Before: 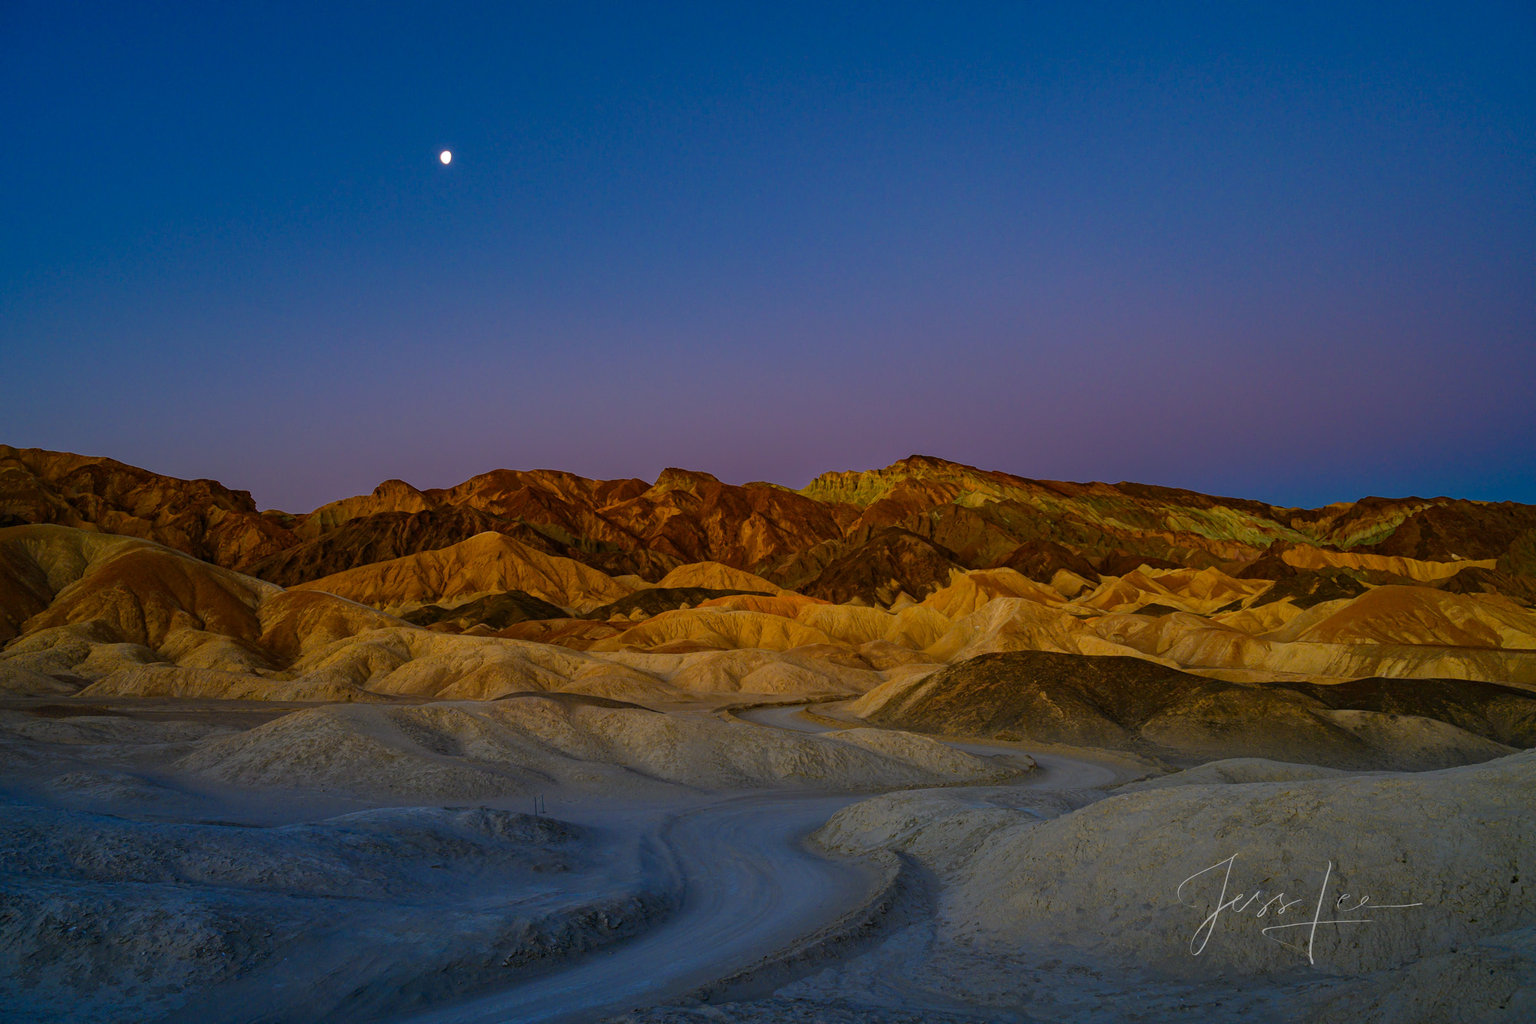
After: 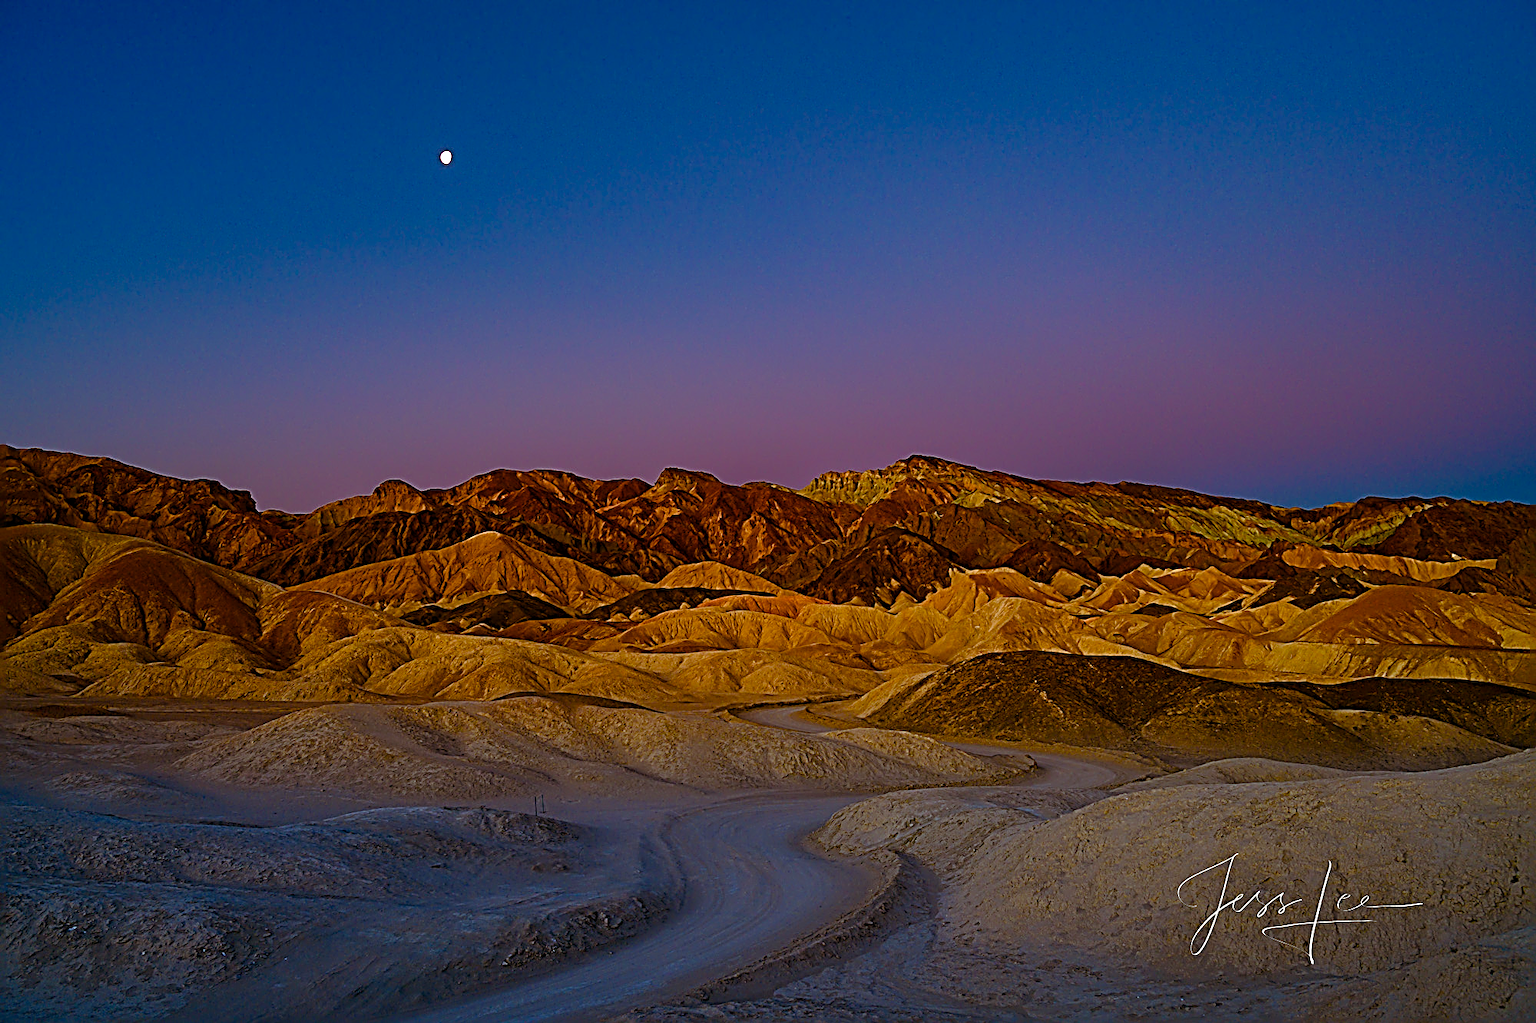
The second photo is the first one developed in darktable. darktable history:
color balance rgb: shadows lift › chroma 9.588%, shadows lift › hue 46.38°, perceptual saturation grading › global saturation 0.792%, perceptual saturation grading › highlights -29.694%, perceptual saturation grading › mid-tones 29.745%, perceptual saturation grading › shadows 59.716%
sharpen: radius 3.184, amount 1.727
